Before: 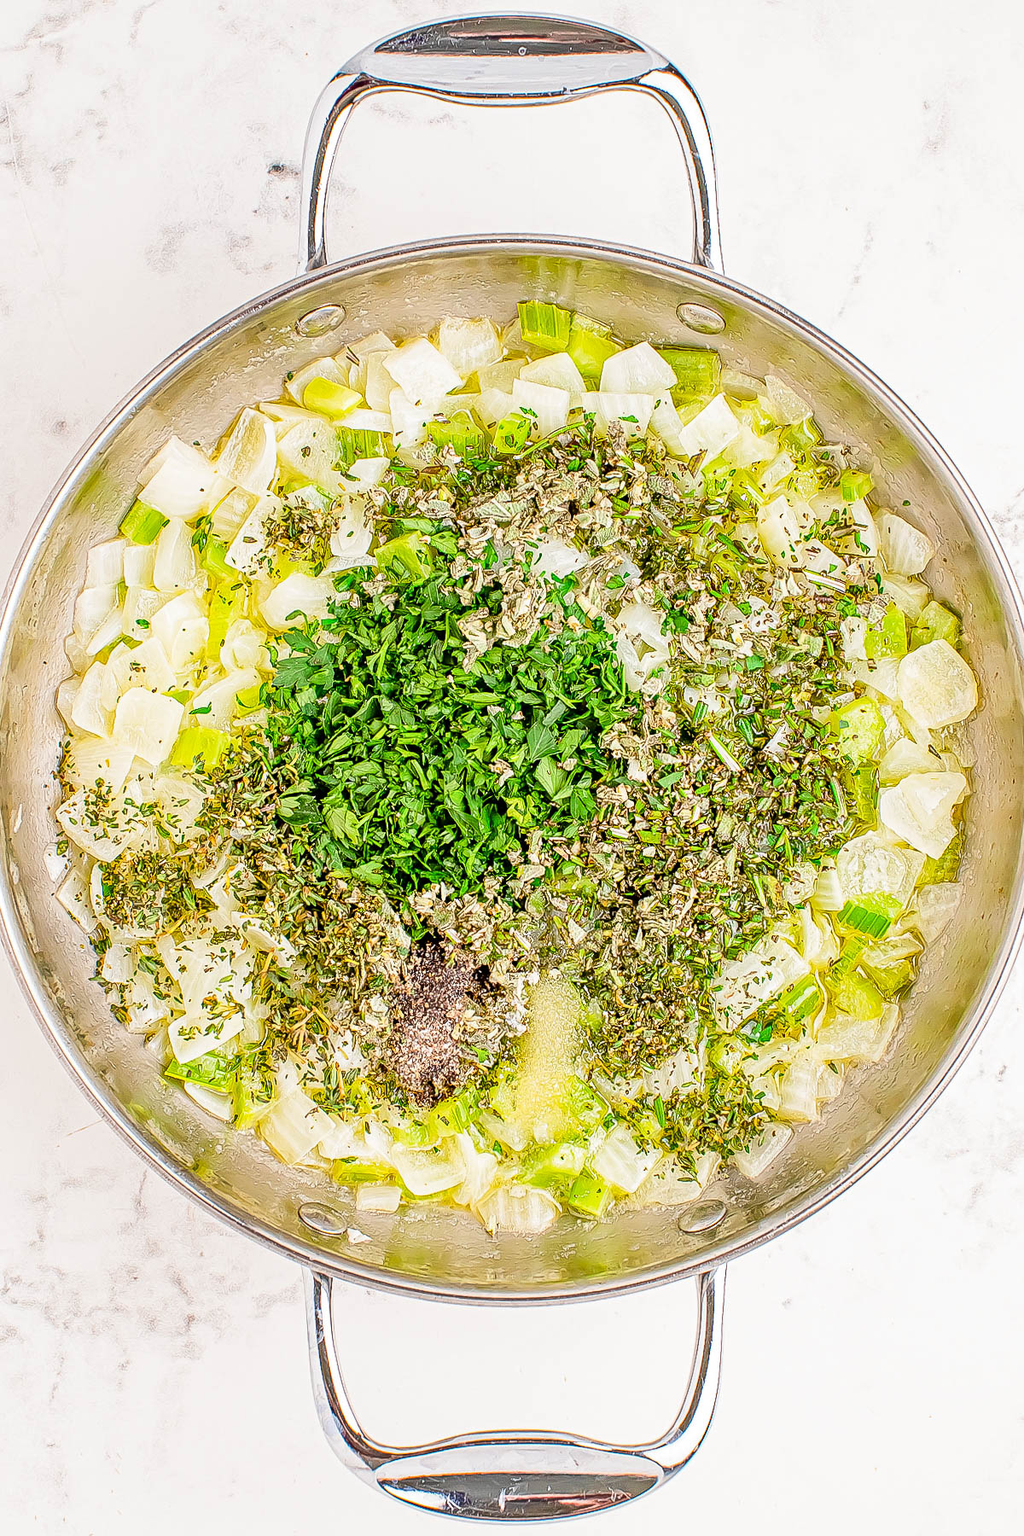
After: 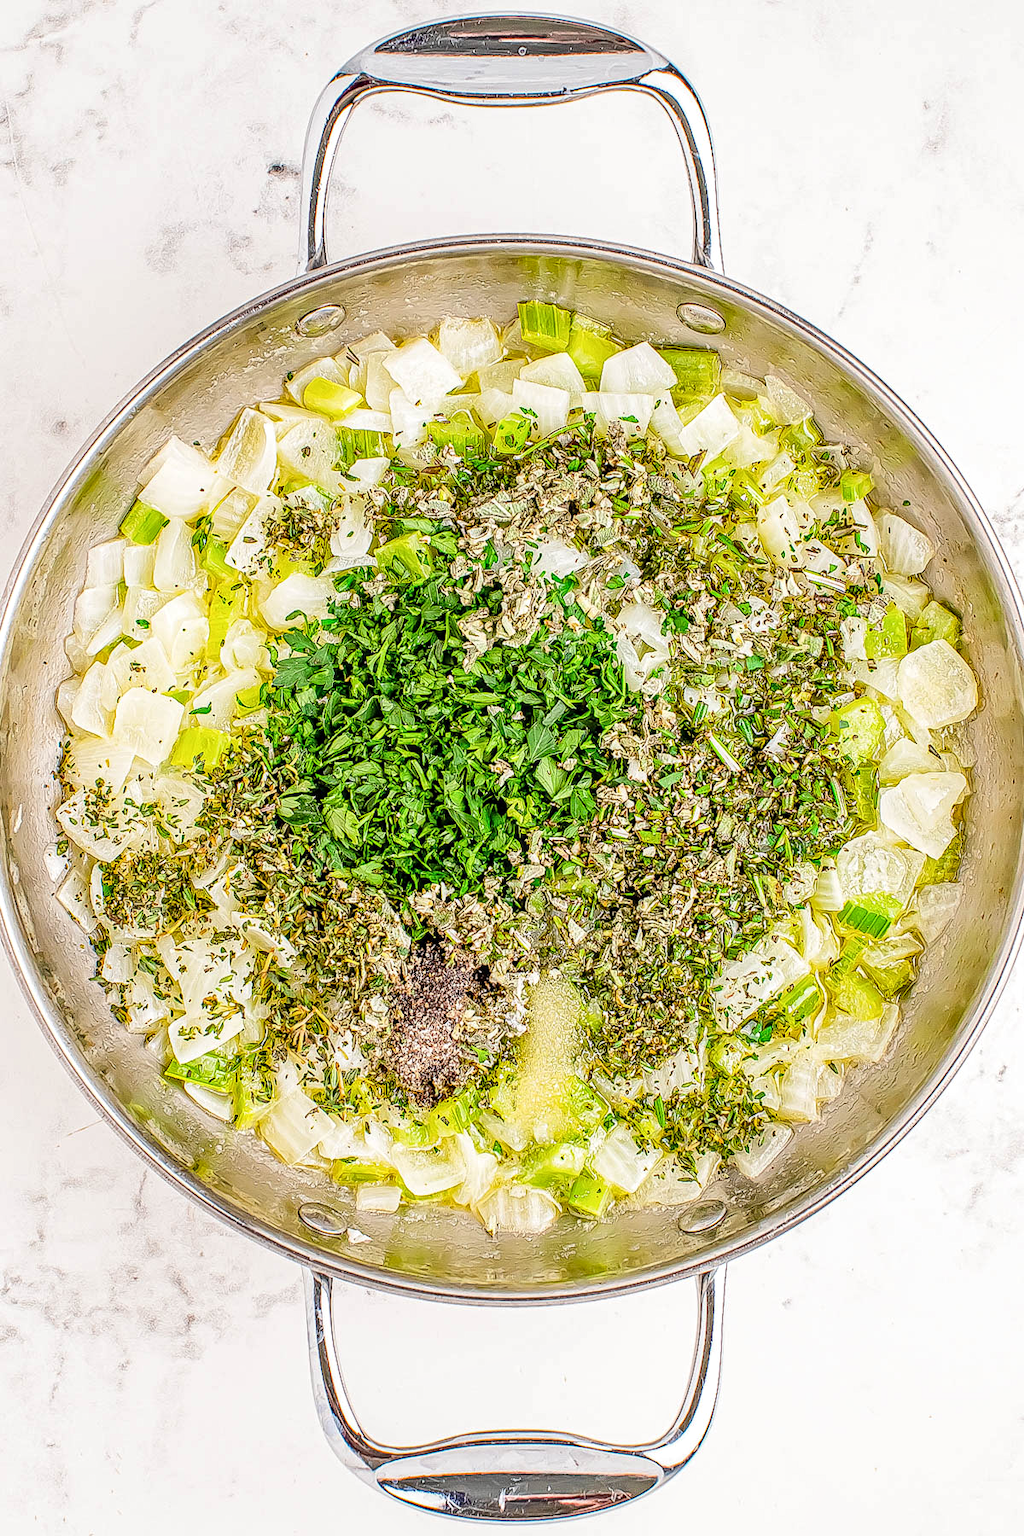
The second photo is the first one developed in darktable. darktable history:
local contrast: detail 130%
color correction: saturation 0.98
